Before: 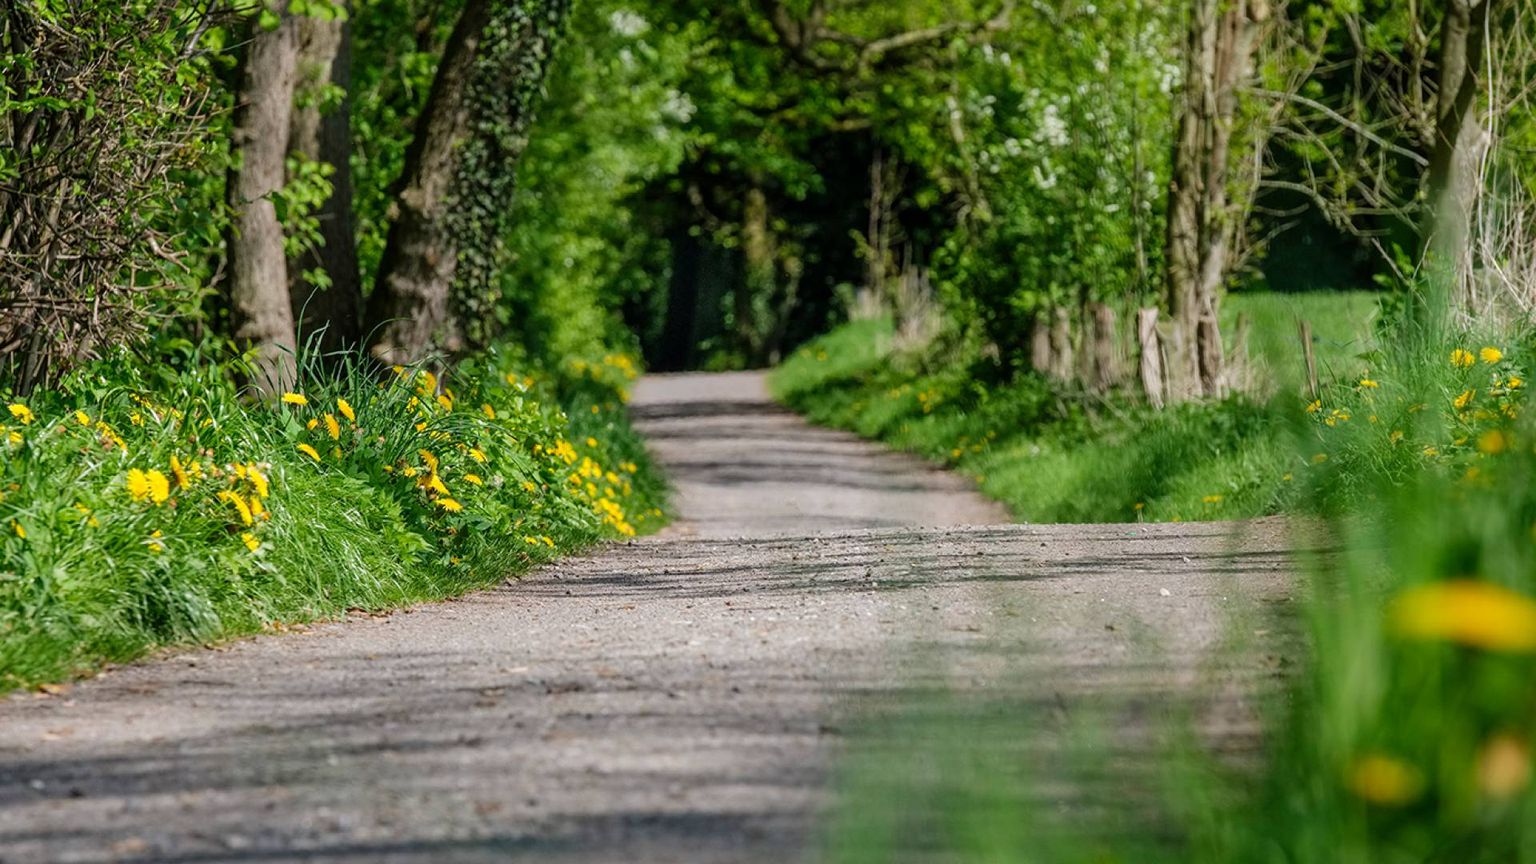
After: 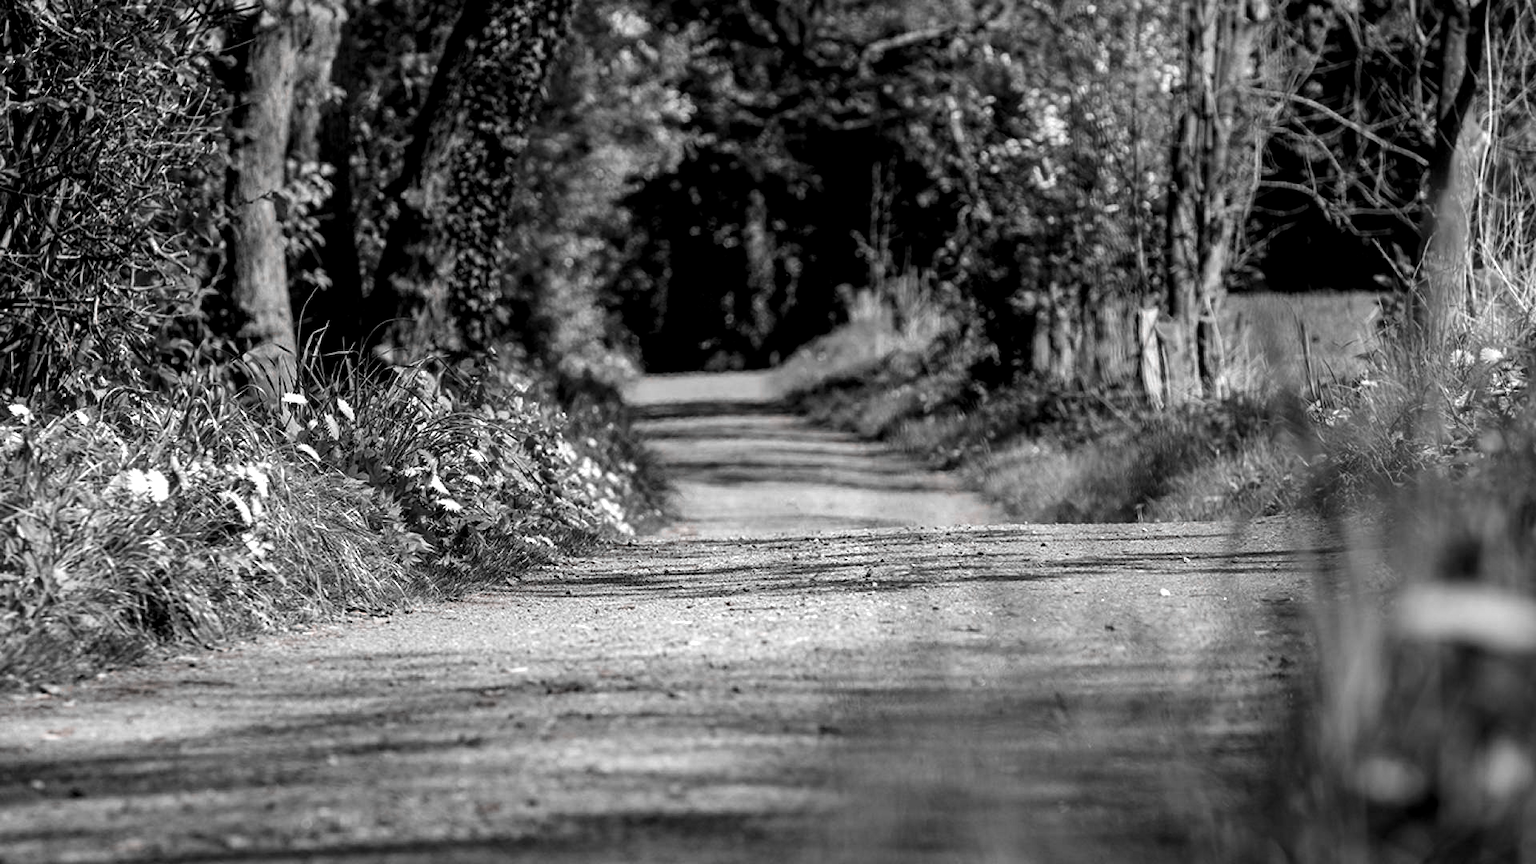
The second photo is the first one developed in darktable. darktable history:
color zones: curves: ch1 [(0, 0.006) (0.094, 0.285) (0.171, 0.001) (0.429, 0.001) (0.571, 0.003) (0.714, 0.004) (0.857, 0.004) (1, 0.006)]
color correction: highlights a* -0.678, highlights b* -9.52
levels: levels [0.129, 0.519, 0.867]
